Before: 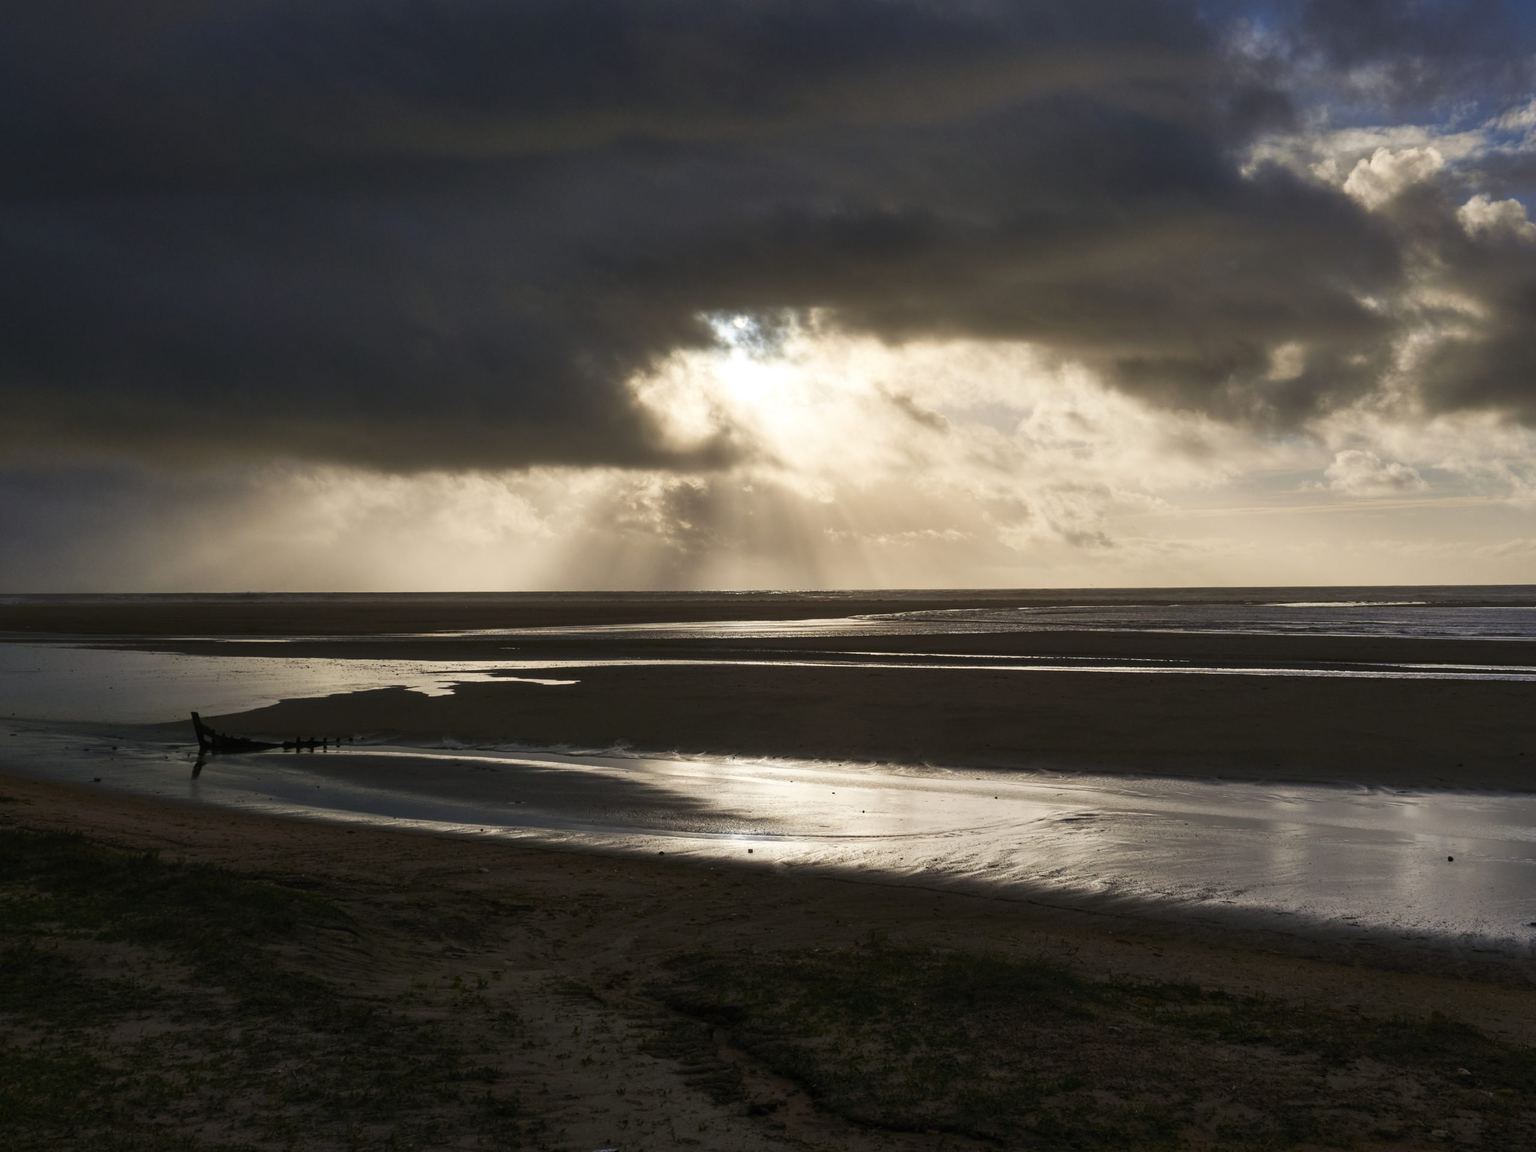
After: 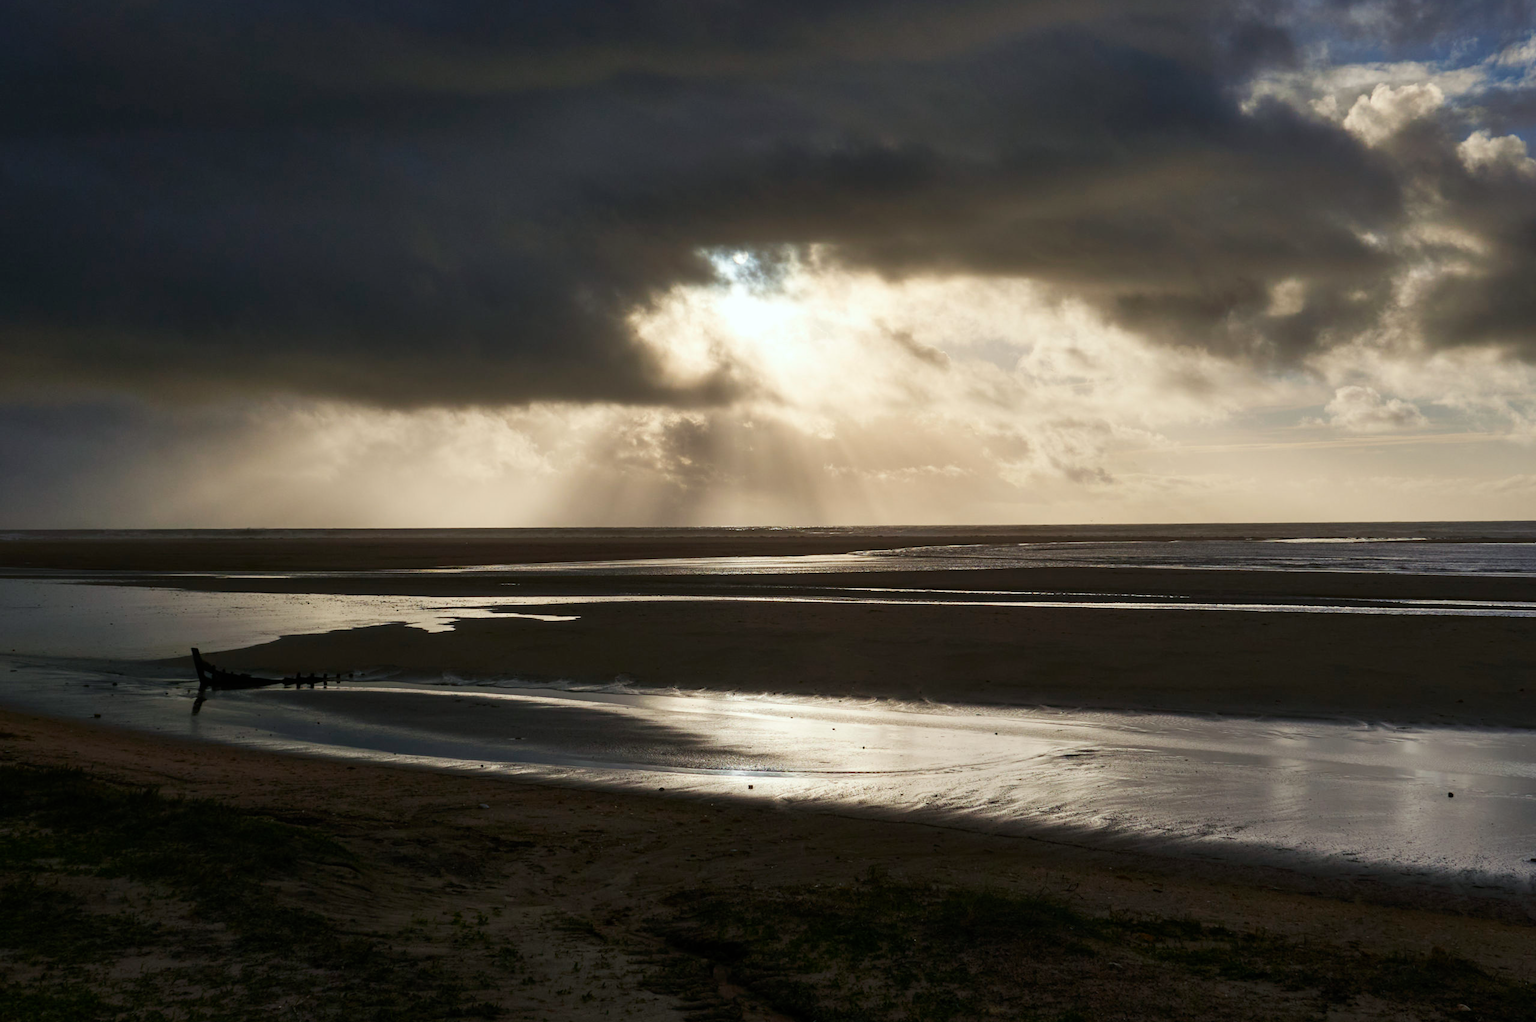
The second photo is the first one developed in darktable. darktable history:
crop and rotate: top 5.609%, bottom 5.609%
white balance: red 0.978, blue 0.999
